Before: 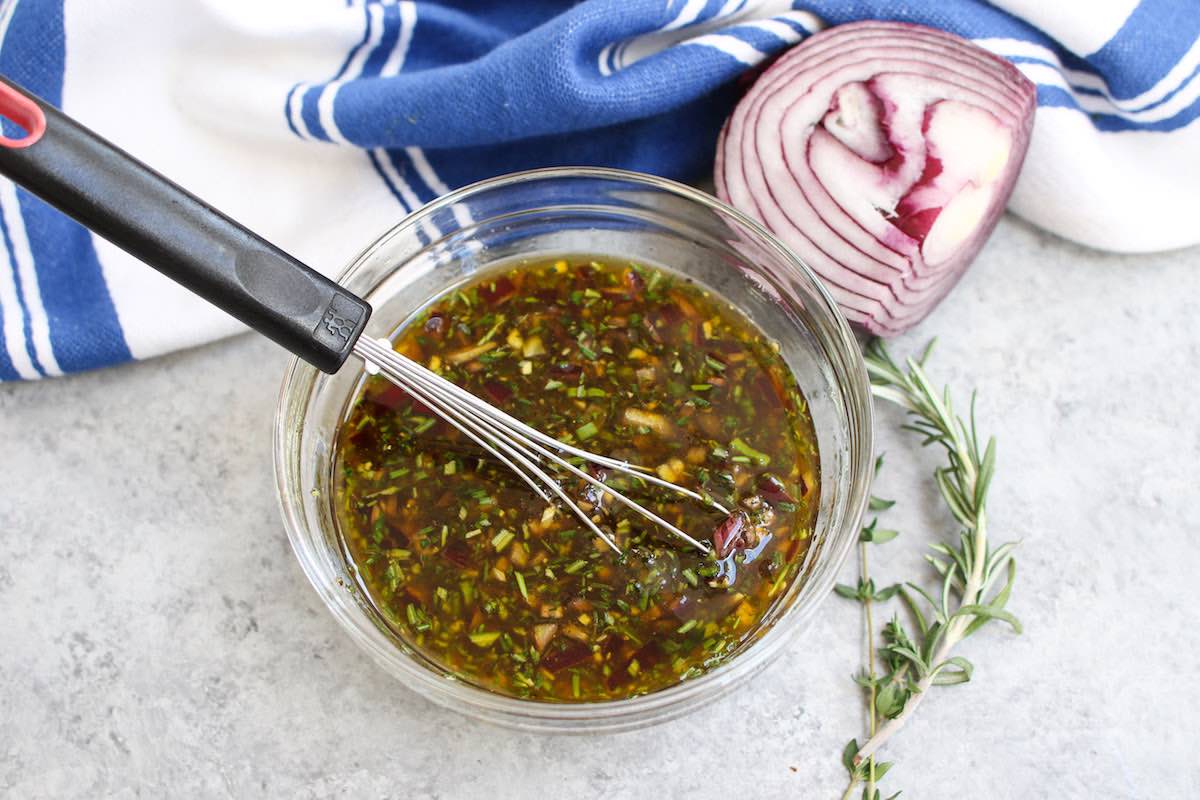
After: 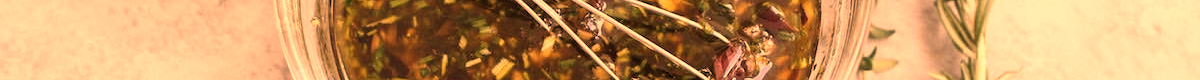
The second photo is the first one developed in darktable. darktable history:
crop and rotate: top 59.084%, bottom 30.916%
white balance: red 1.138, green 0.996, blue 0.812
levels: levels [0.016, 0.484, 0.953]
color correction: highlights a* 40, highlights b* 40, saturation 0.69
